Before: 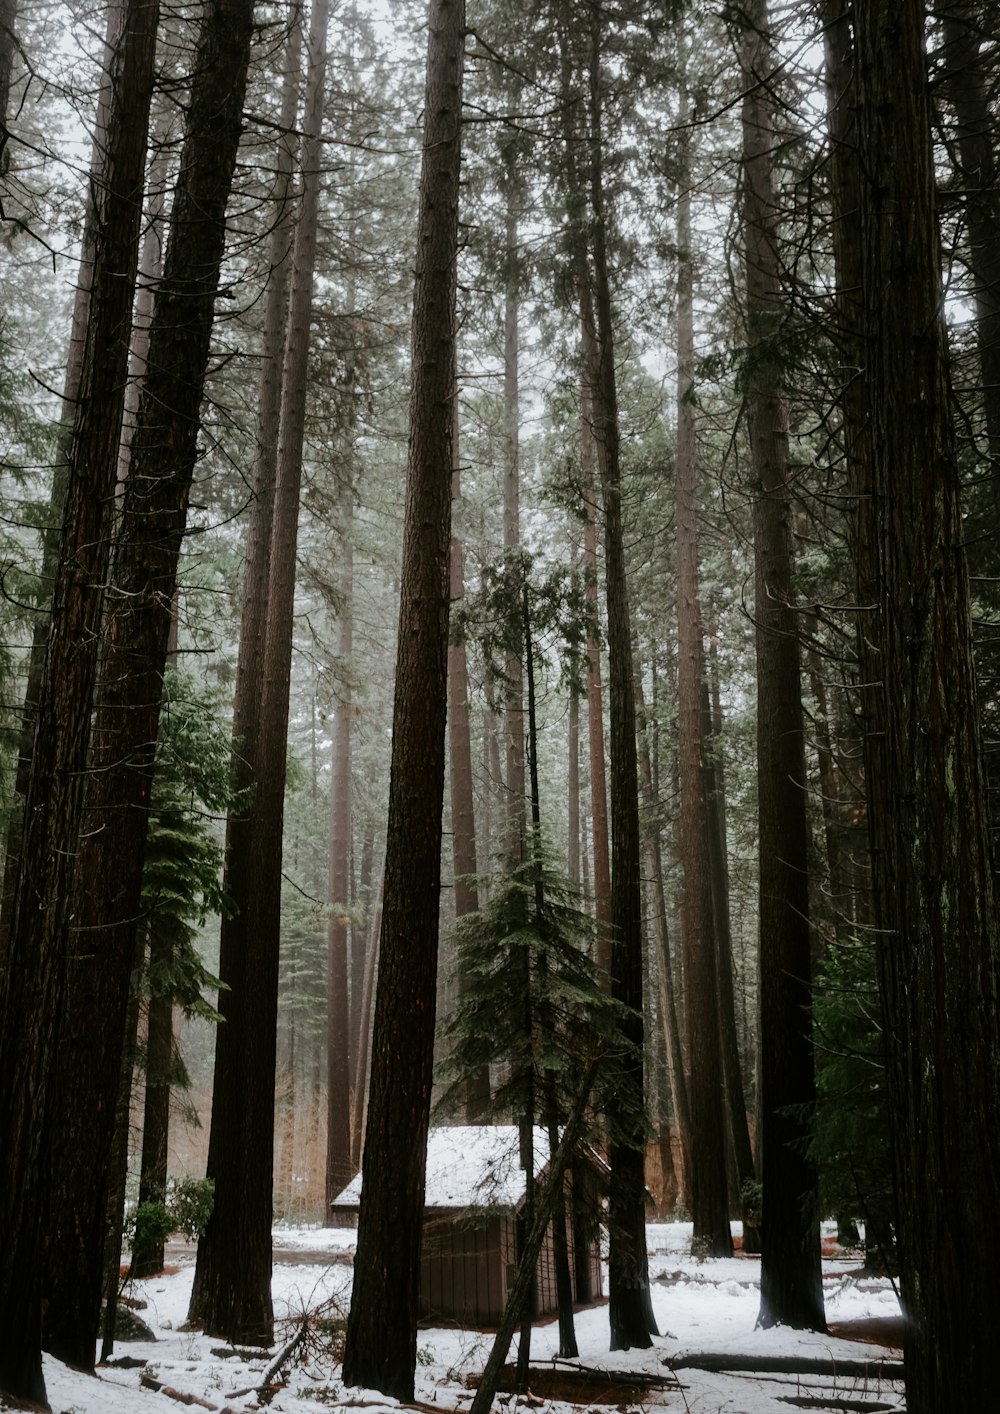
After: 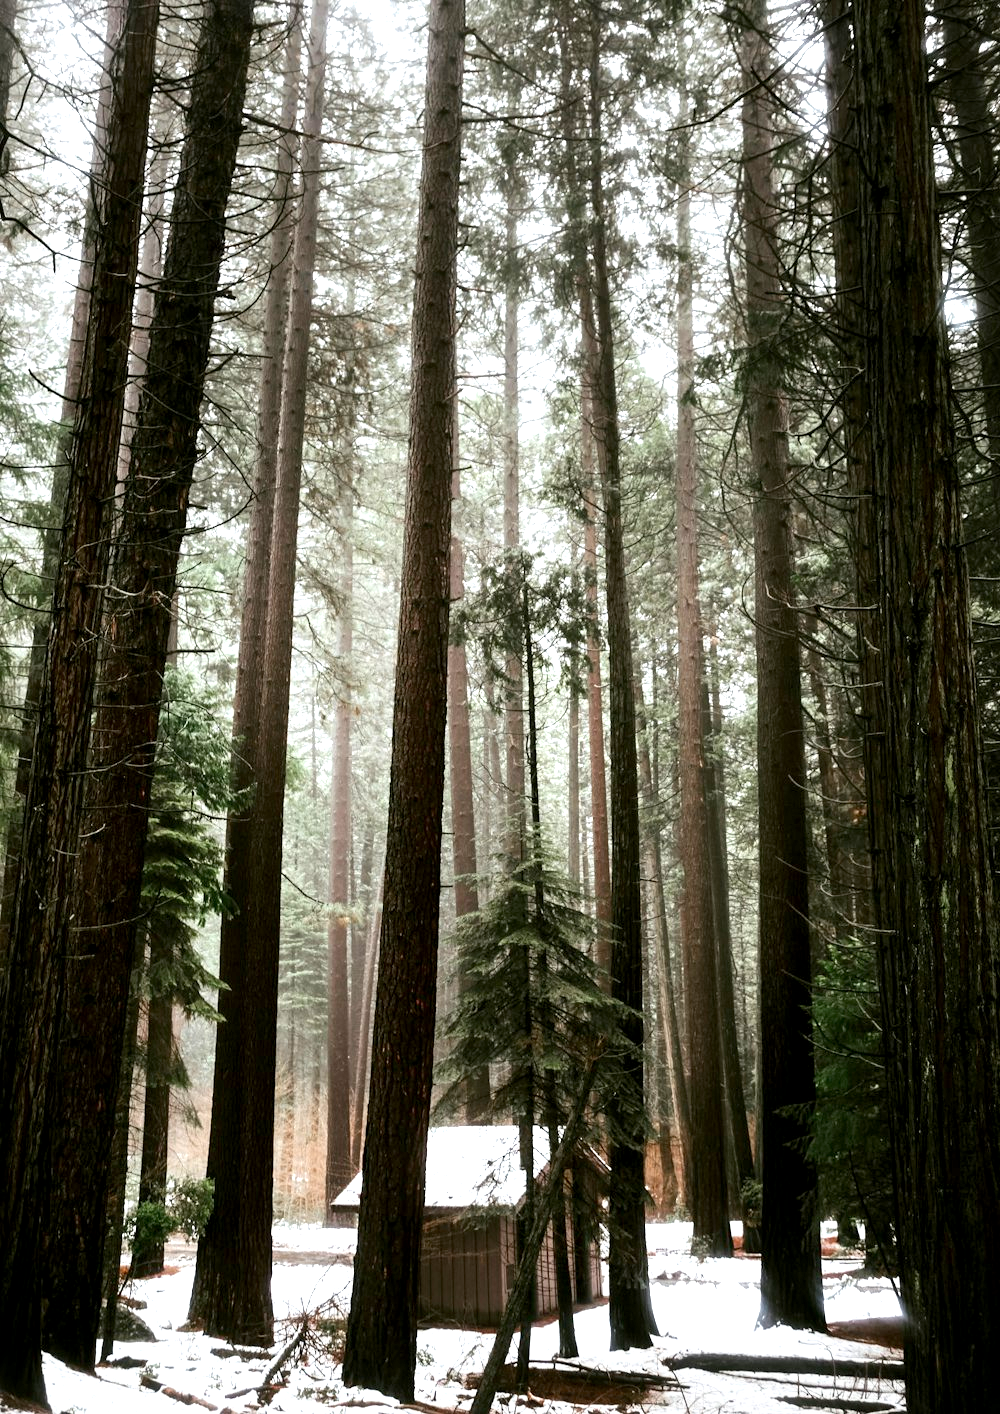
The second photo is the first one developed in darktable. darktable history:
exposure: black level correction 0.001, exposure 1.32 EV, compensate highlight preservation false
